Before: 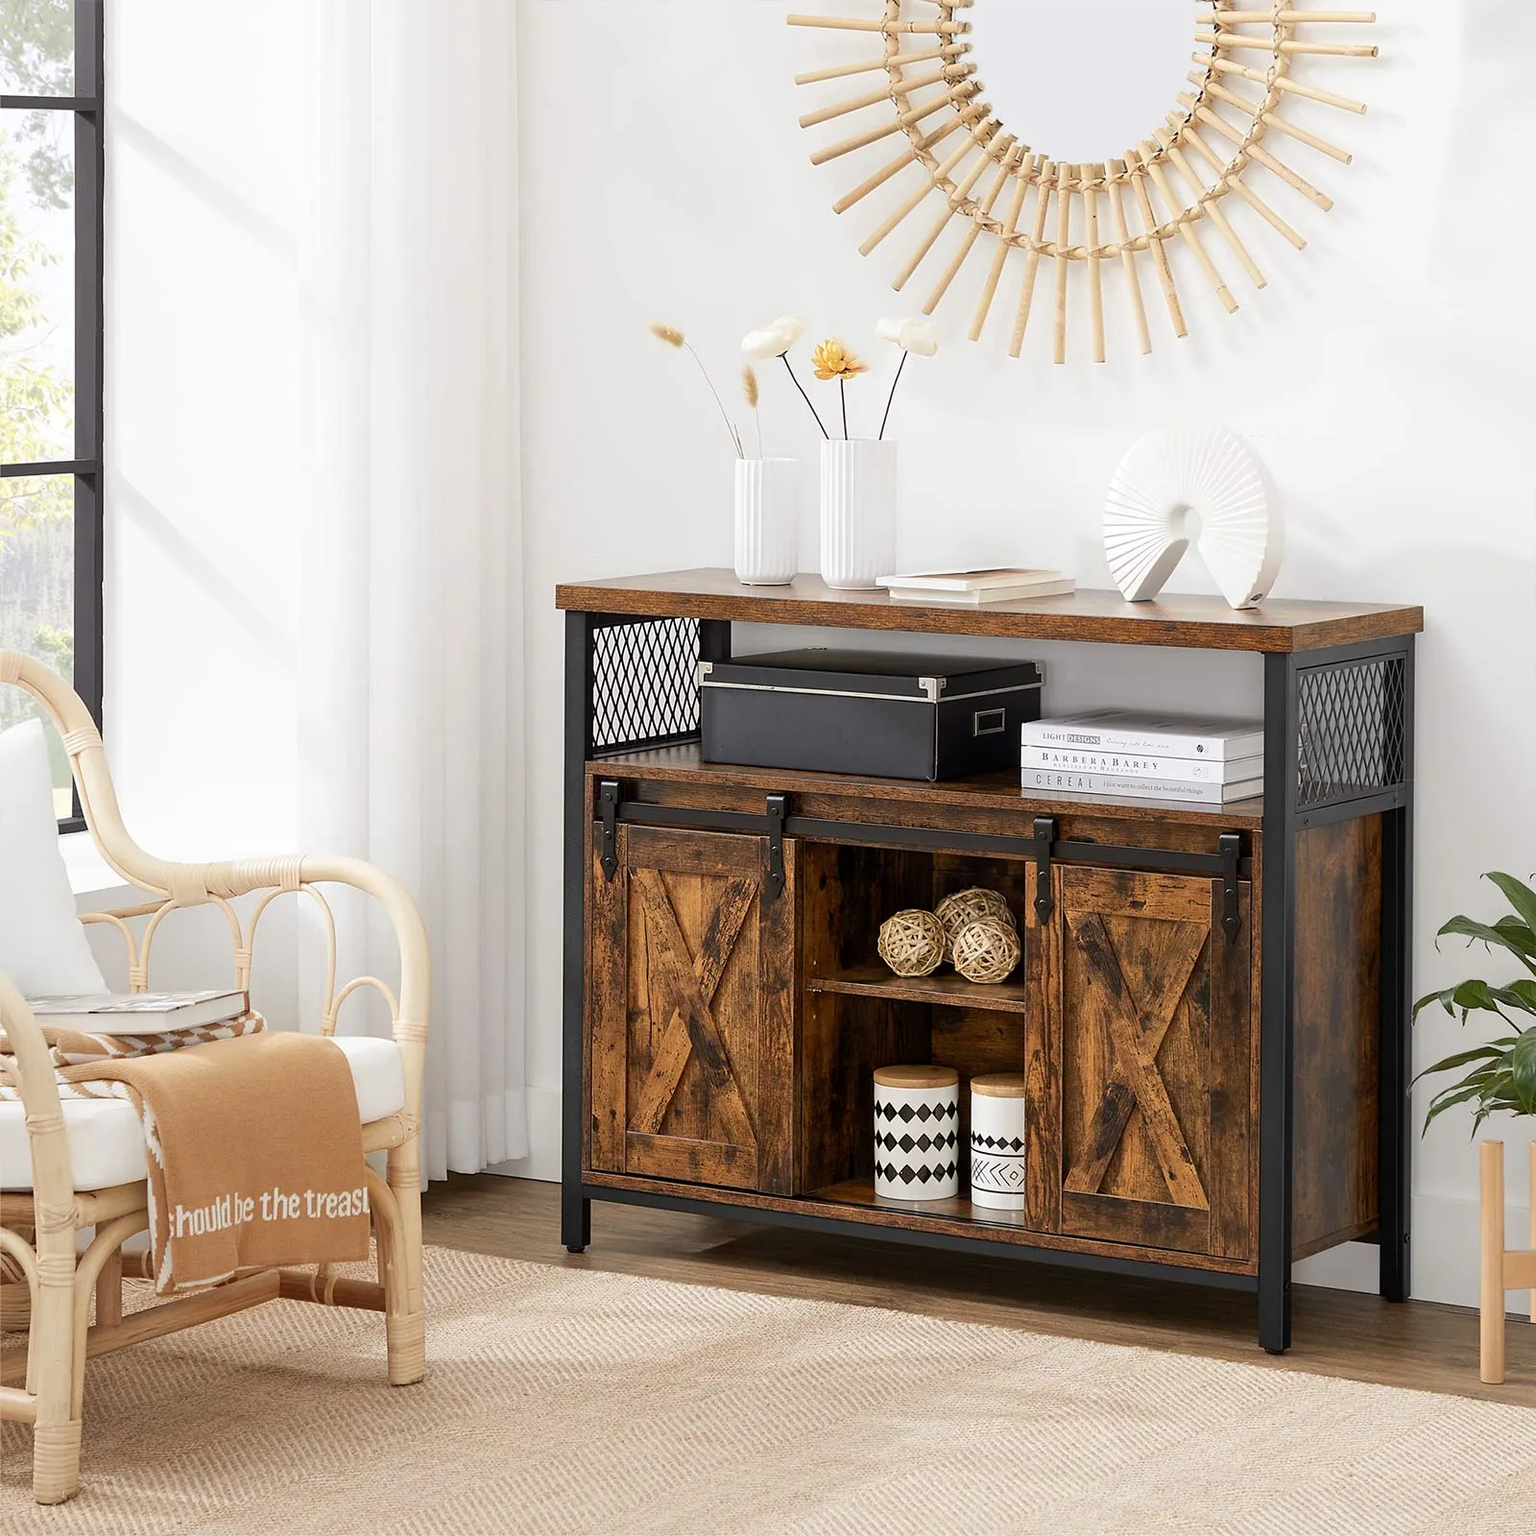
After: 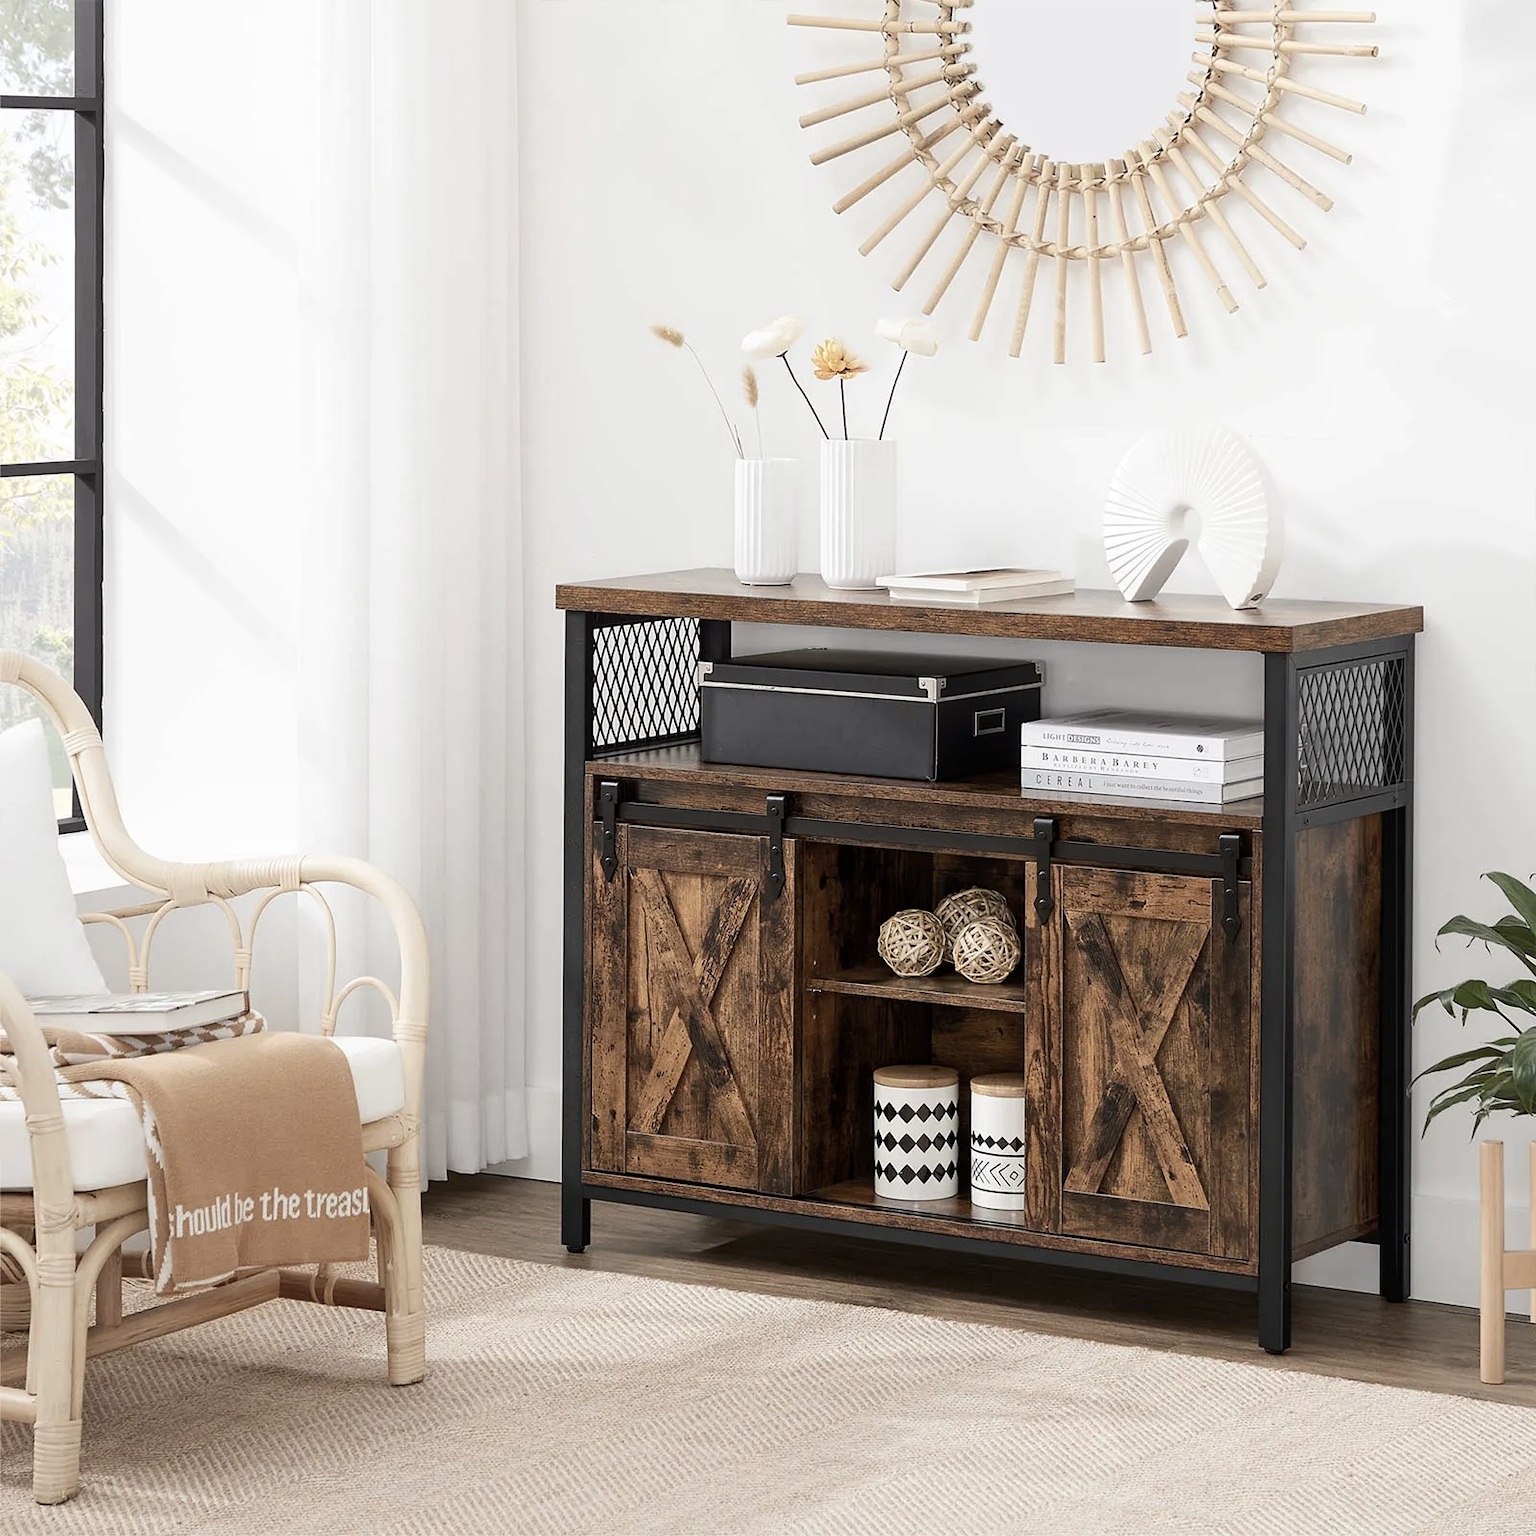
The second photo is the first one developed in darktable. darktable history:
contrast brightness saturation: contrast 0.105, saturation -0.357
